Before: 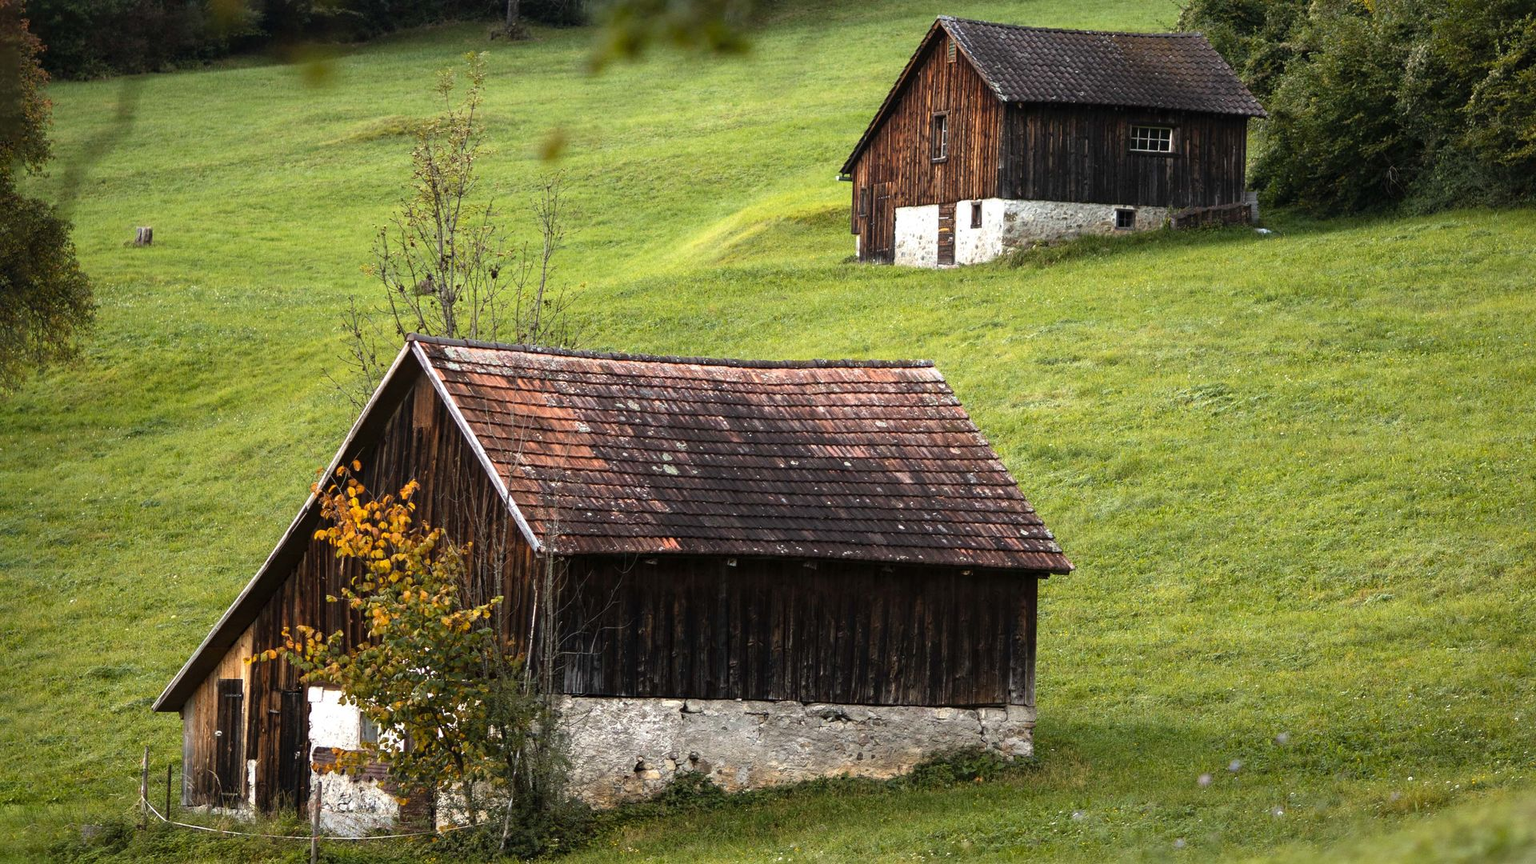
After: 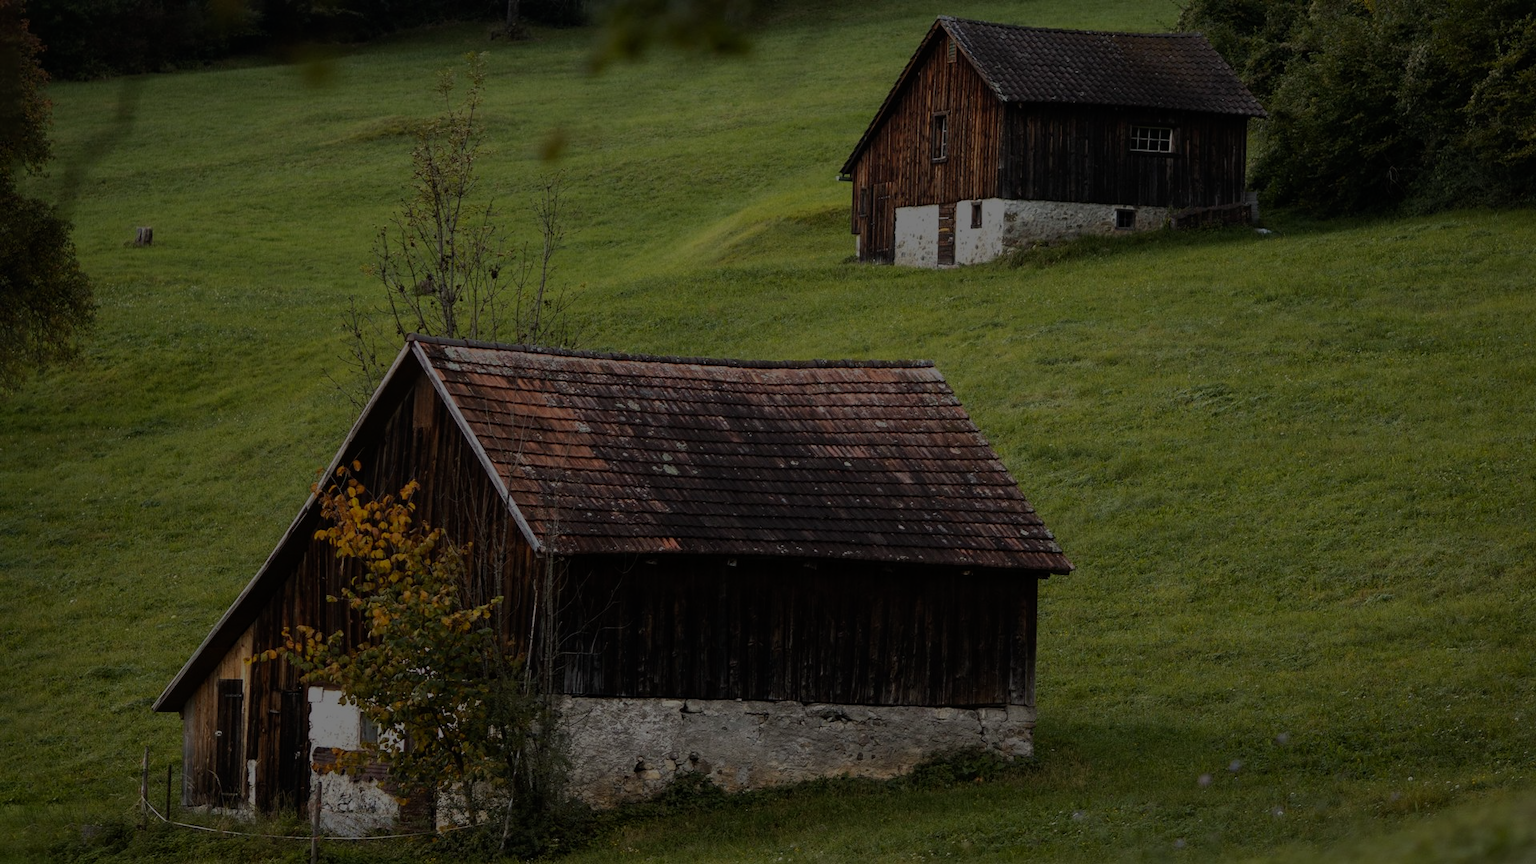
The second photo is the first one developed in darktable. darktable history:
exposure: exposure -2.356 EV, compensate exposure bias true, compensate highlight preservation false
